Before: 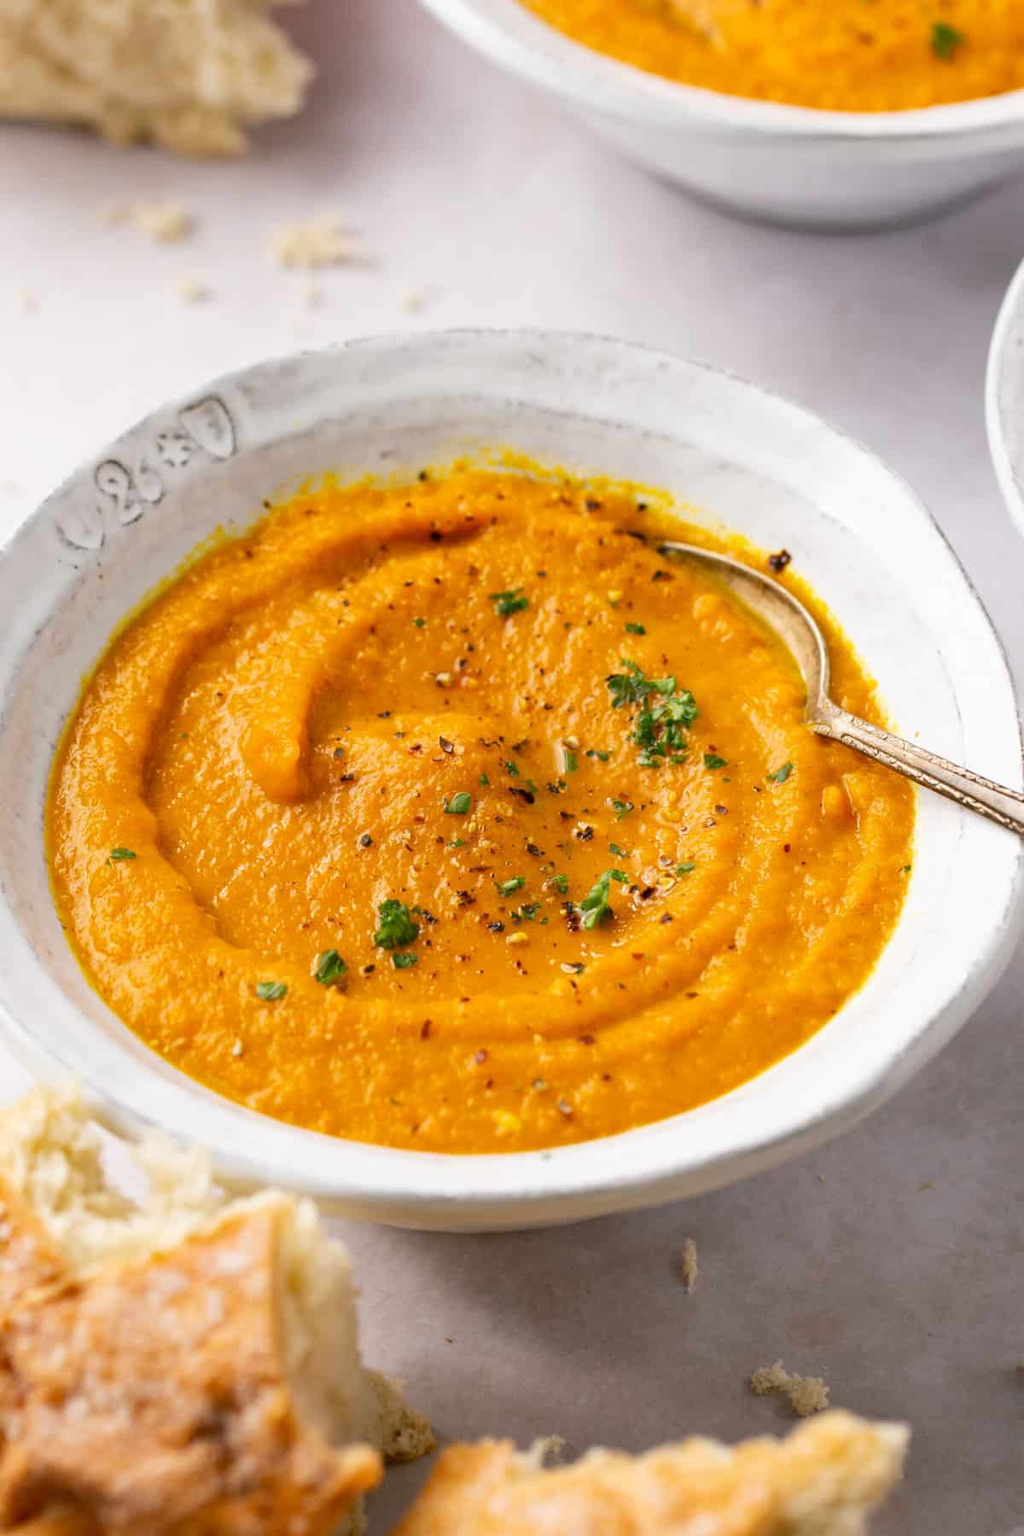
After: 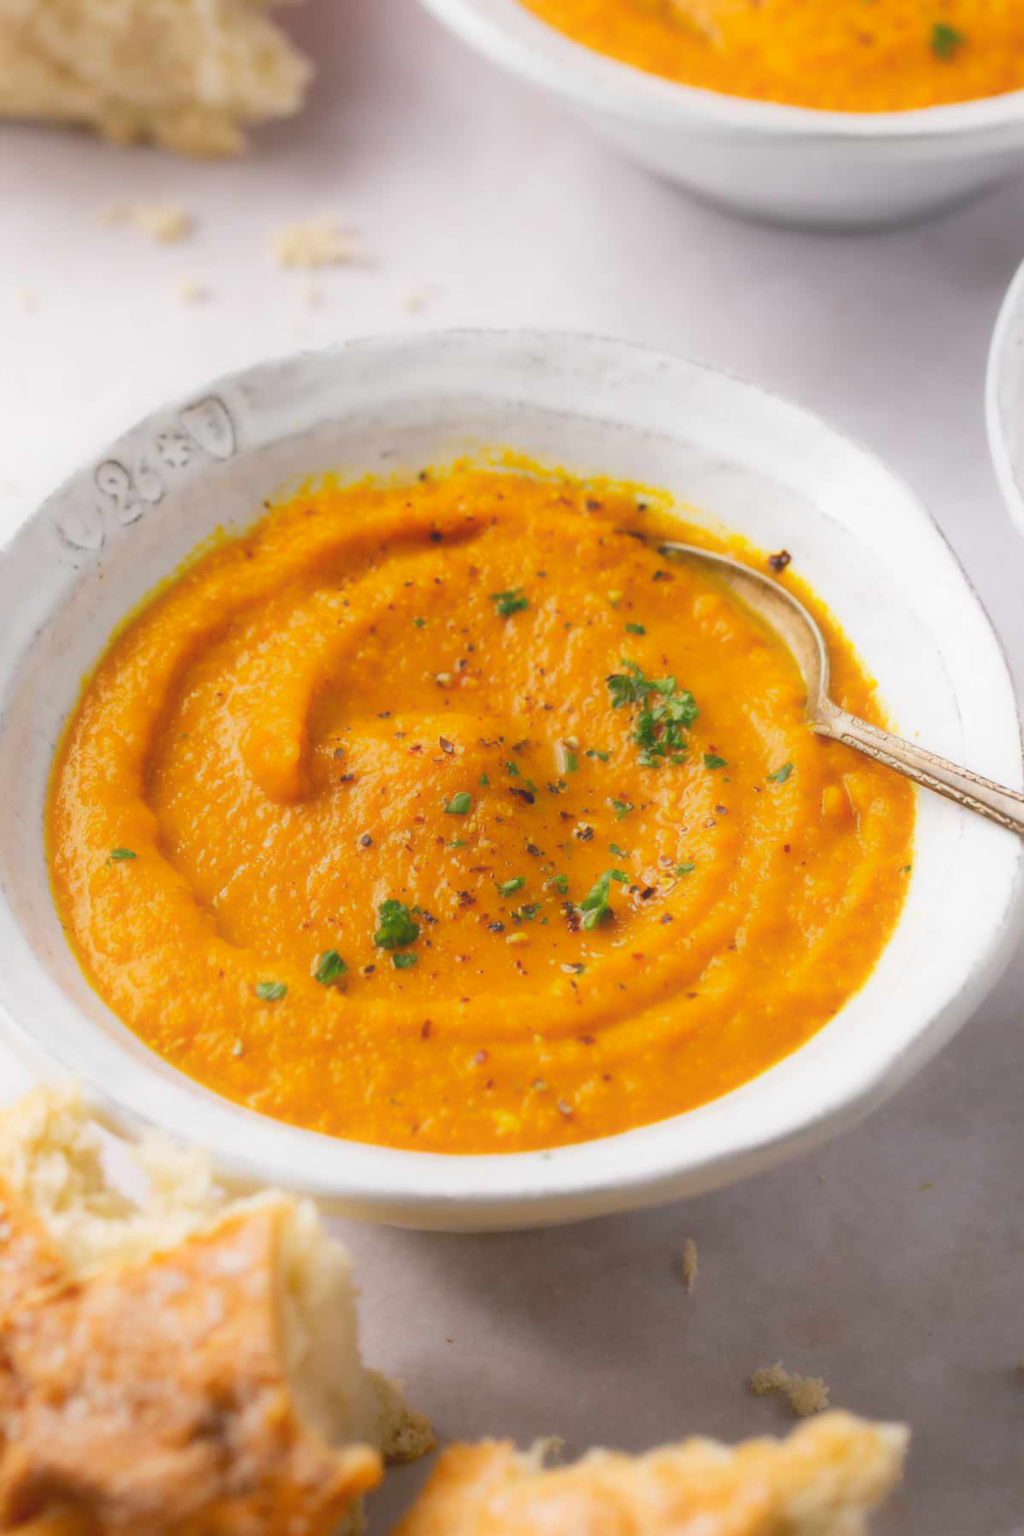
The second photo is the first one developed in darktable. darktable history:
contrast equalizer: y [[0.506, 0.531, 0.562, 0.606, 0.638, 0.669], [0.5 ×6], [0.5 ×6], [0 ×6], [0 ×6]], mix -0.998
